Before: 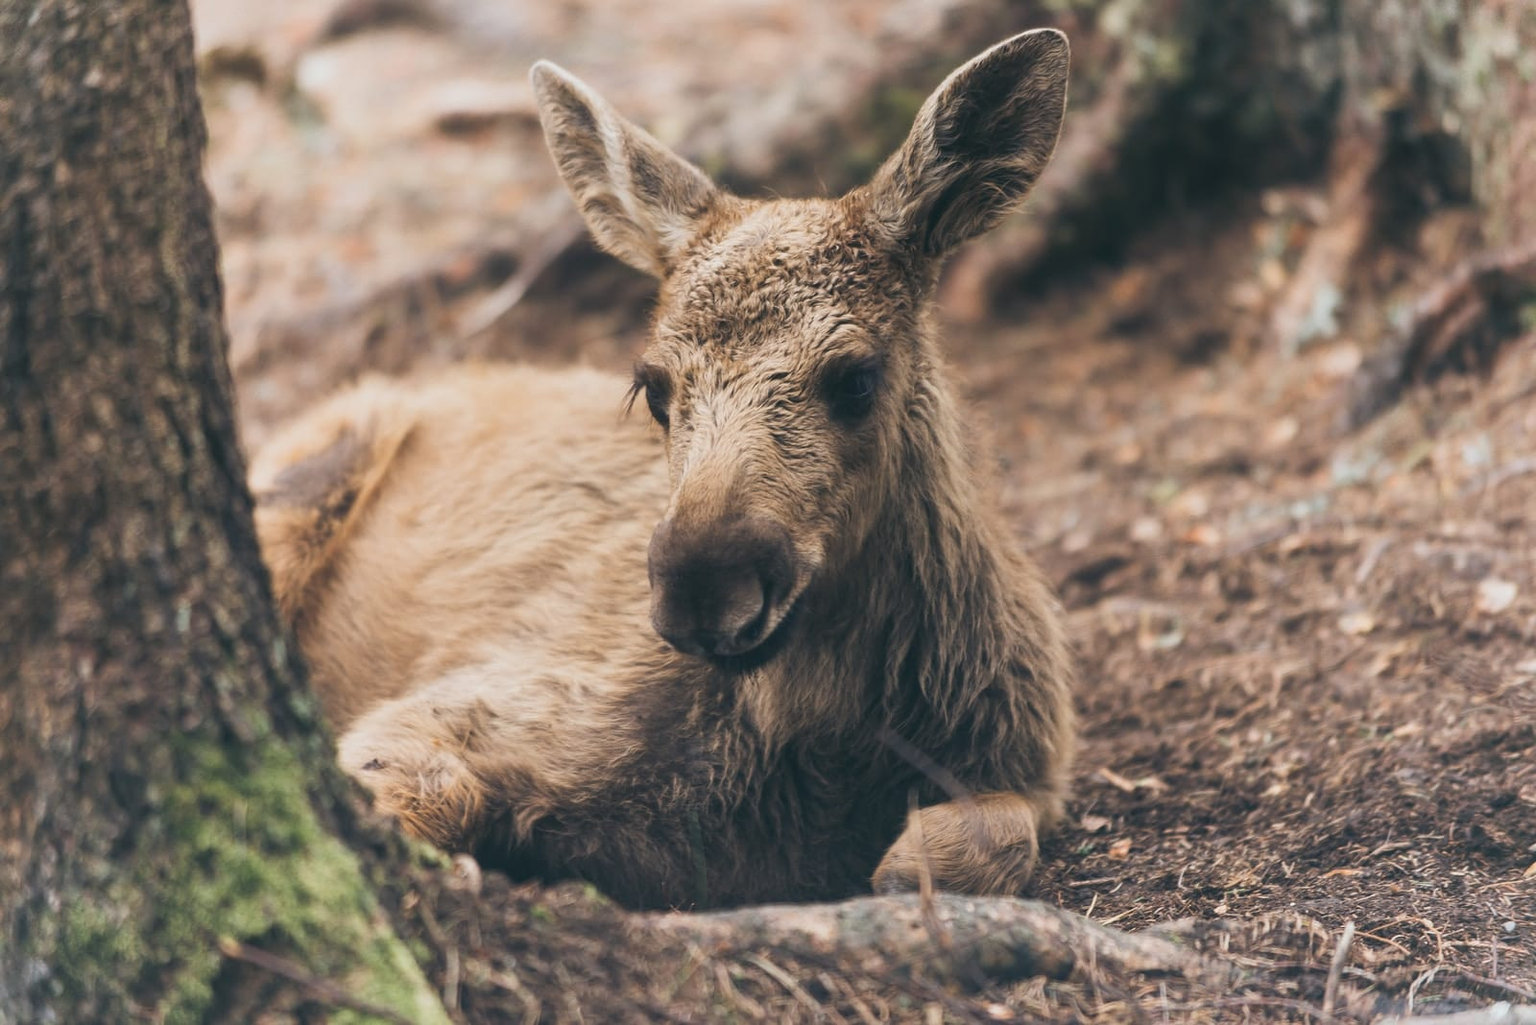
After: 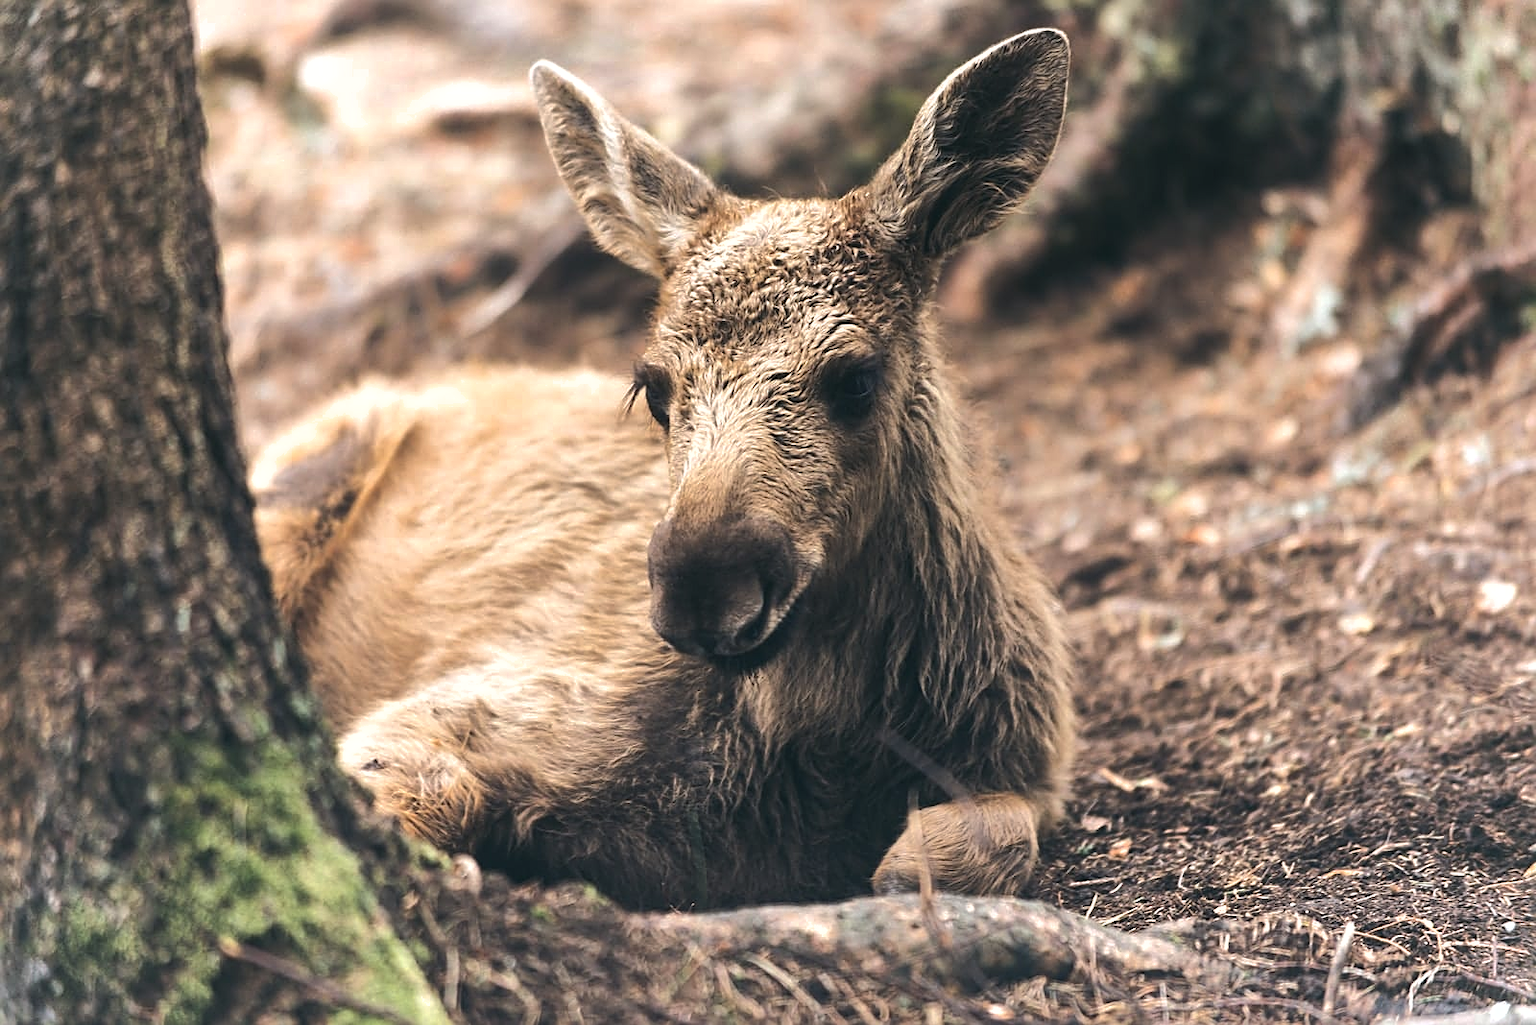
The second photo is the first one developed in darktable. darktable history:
sharpen: on, module defaults
tone equalizer: -8 EV -0.75 EV, -7 EV -0.7 EV, -6 EV -0.6 EV, -5 EV -0.4 EV, -3 EV 0.4 EV, -2 EV 0.6 EV, -1 EV 0.7 EV, +0 EV 0.75 EV, edges refinement/feathering 500, mask exposure compensation -1.57 EV, preserve details no
shadows and highlights: shadows 30
